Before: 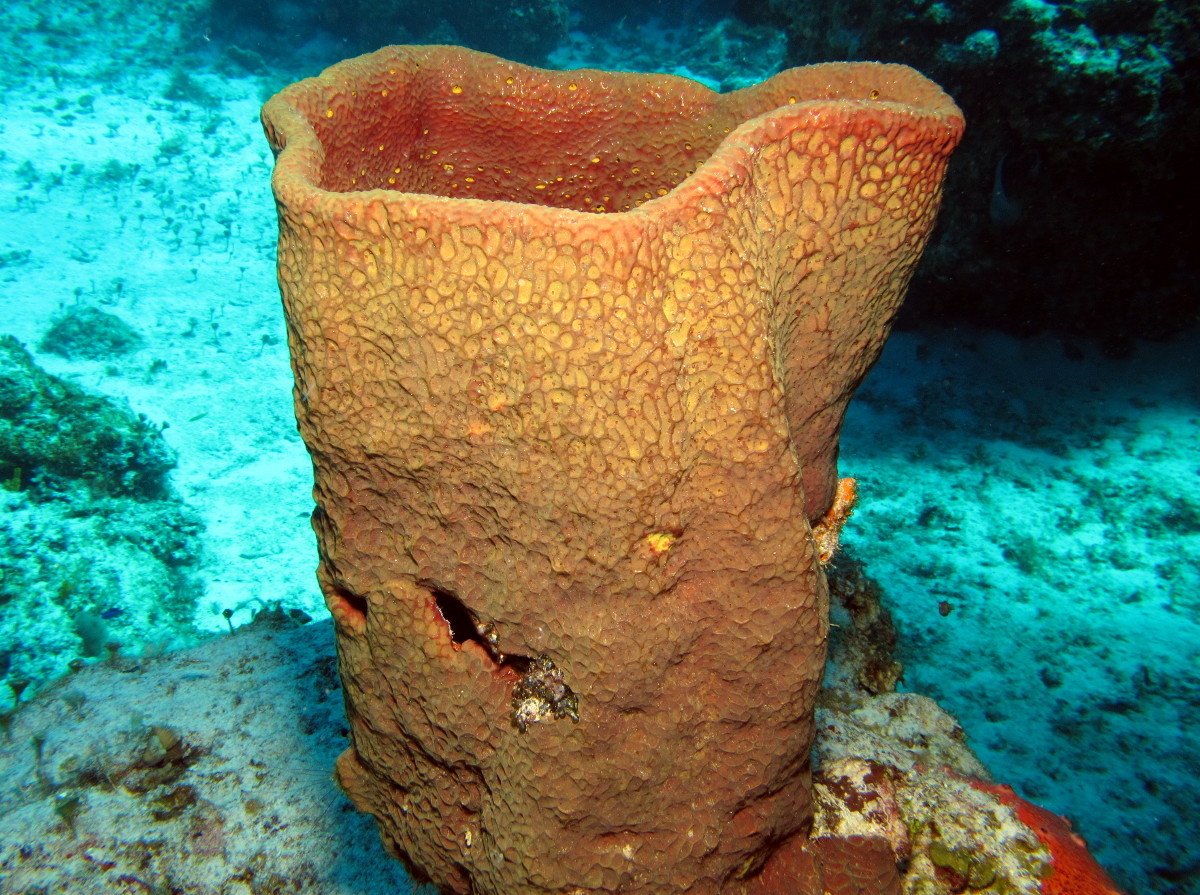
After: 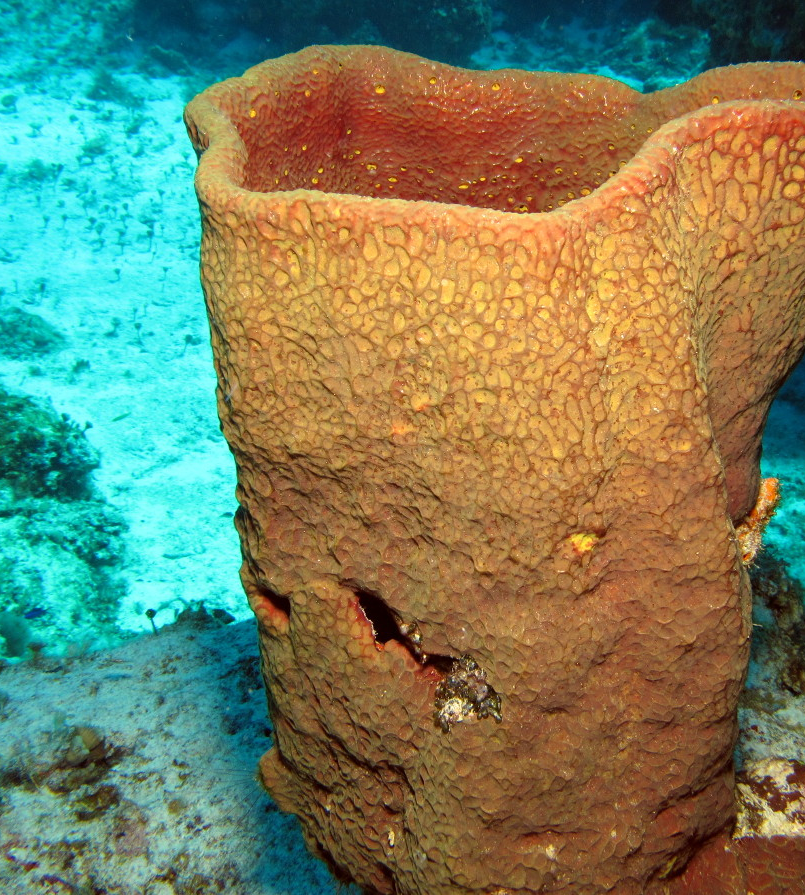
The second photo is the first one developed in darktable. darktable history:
crop and rotate: left 6.419%, right 26.472%
